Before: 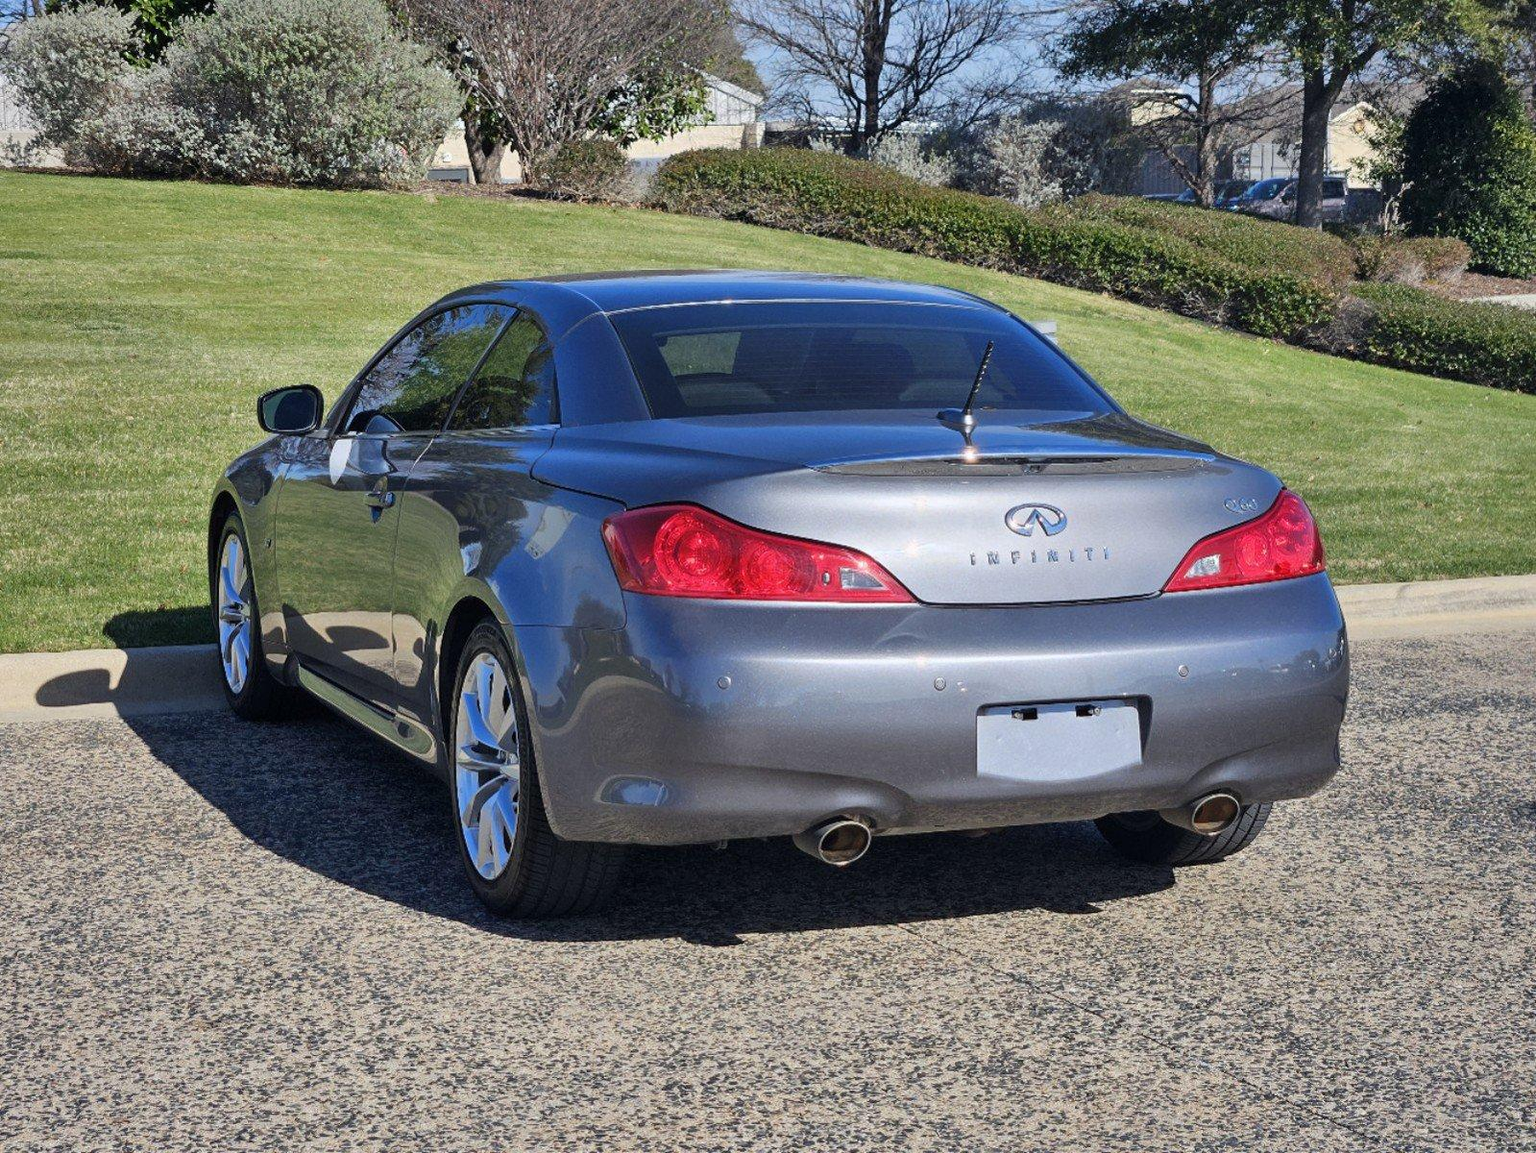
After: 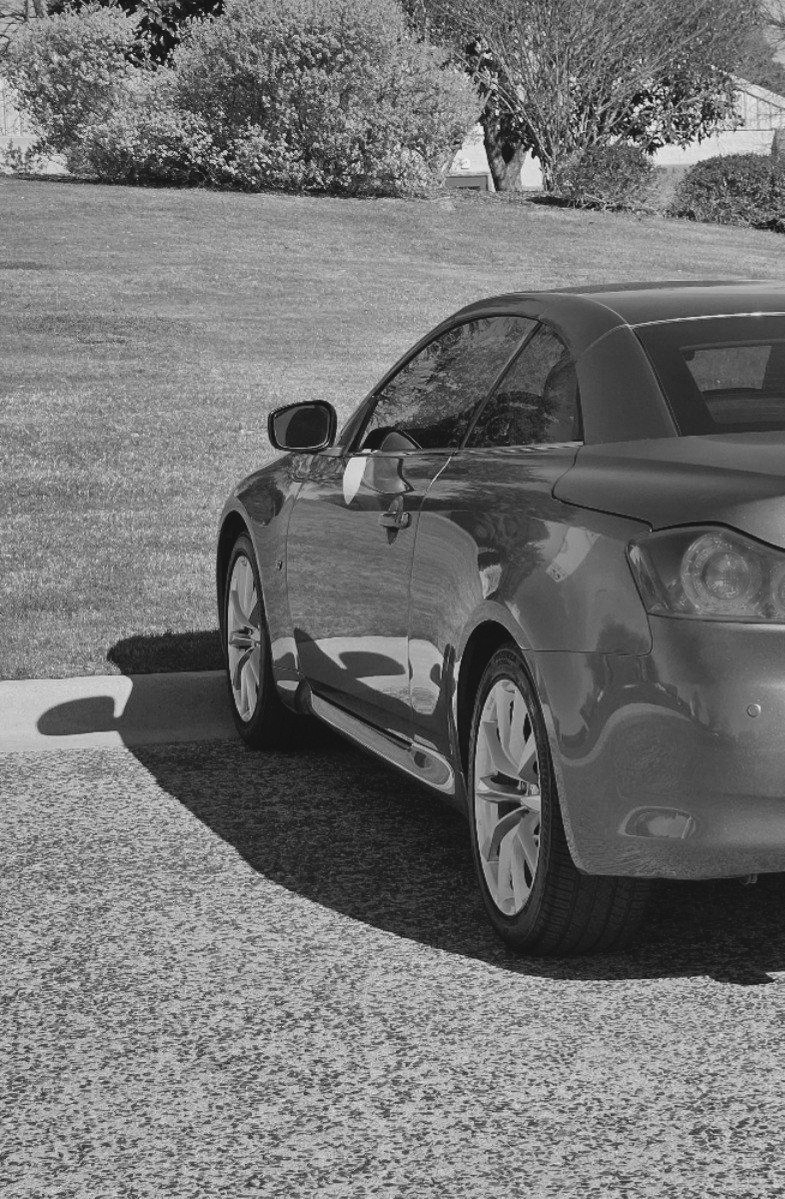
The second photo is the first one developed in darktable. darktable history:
contrast brightness saturation: contrast -0.11
monochrome: on, module defaults
white balance: red 1.009, blue 1.027
crop and rotate: left 0%, top 0%, right 50.845%
